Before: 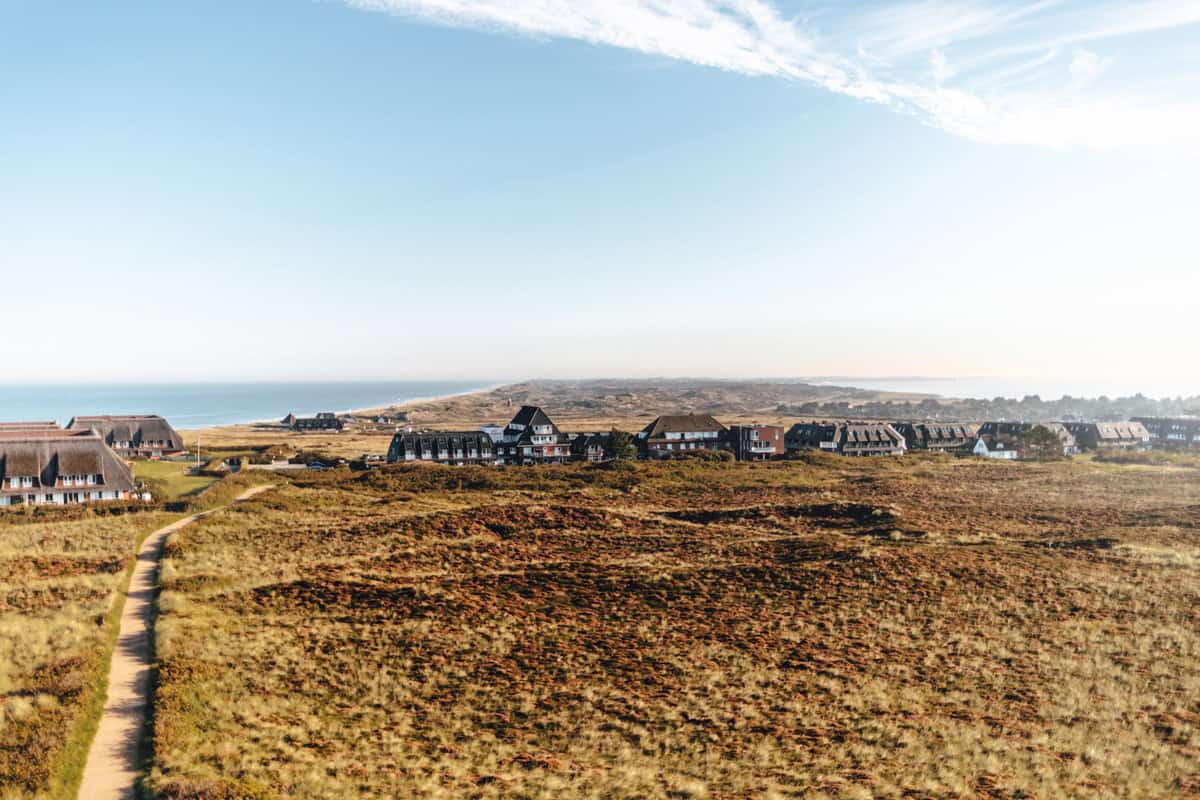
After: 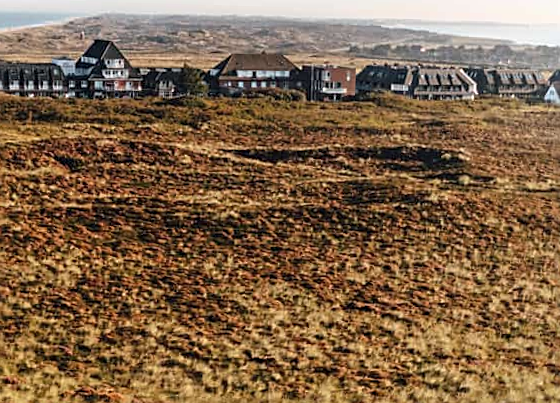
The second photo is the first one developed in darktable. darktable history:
tone equalizer: on, module defaults
rotate and perspective: rotation 1.72°, automatic cropping off
crop: left 35.976%, top 45.819%, right 18.162%, bottom 5.807%
sharpen: on, module defaults
